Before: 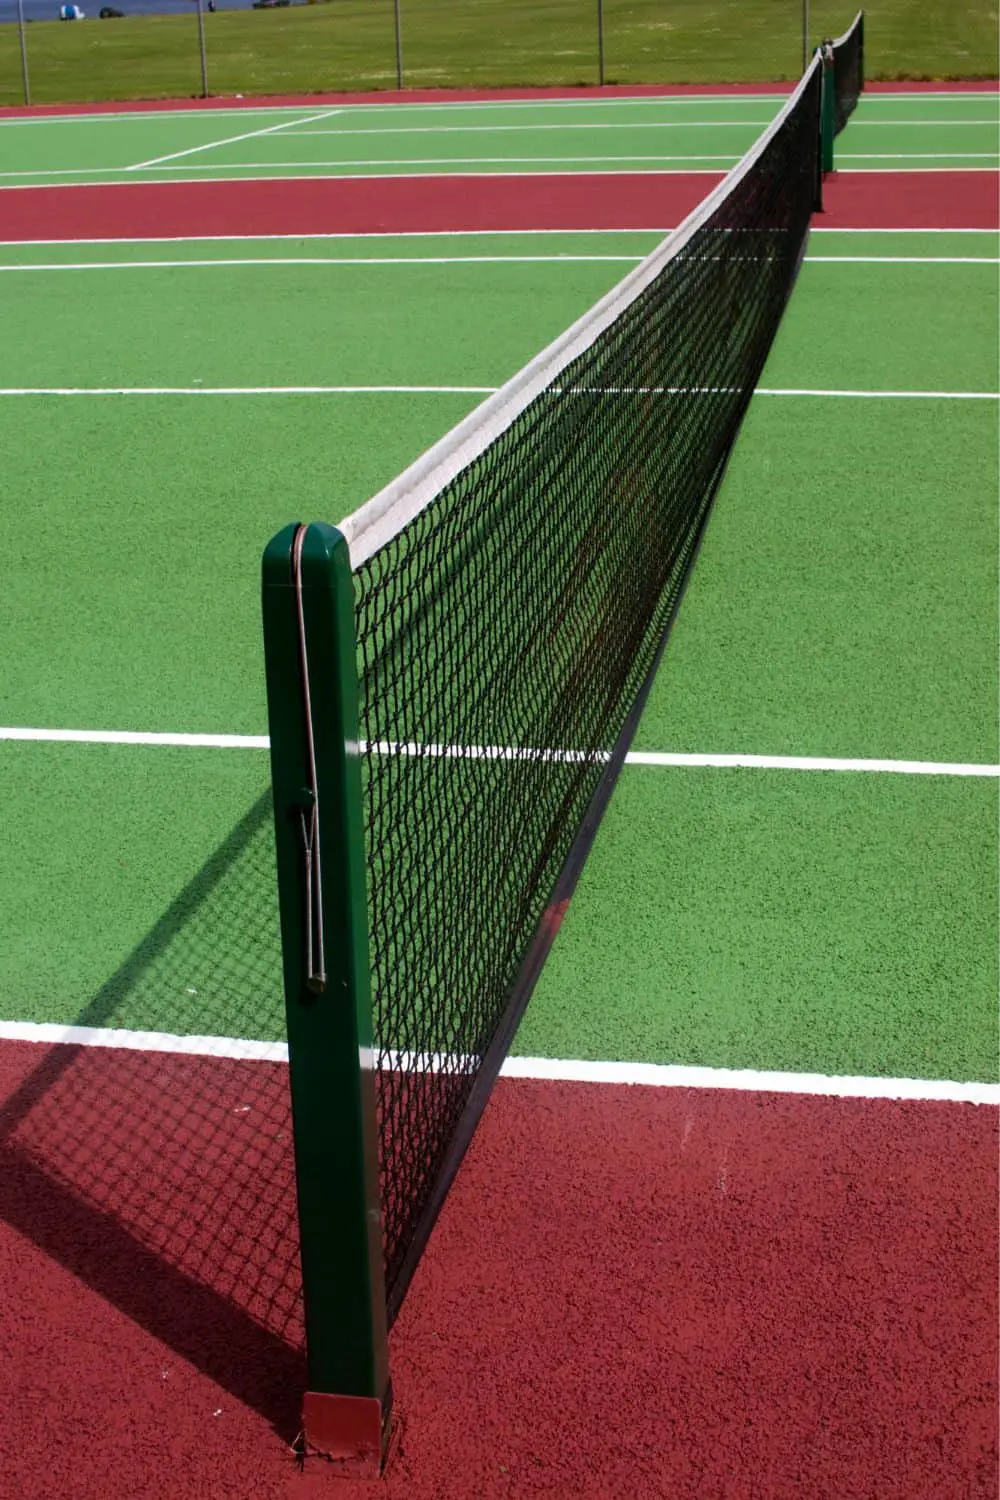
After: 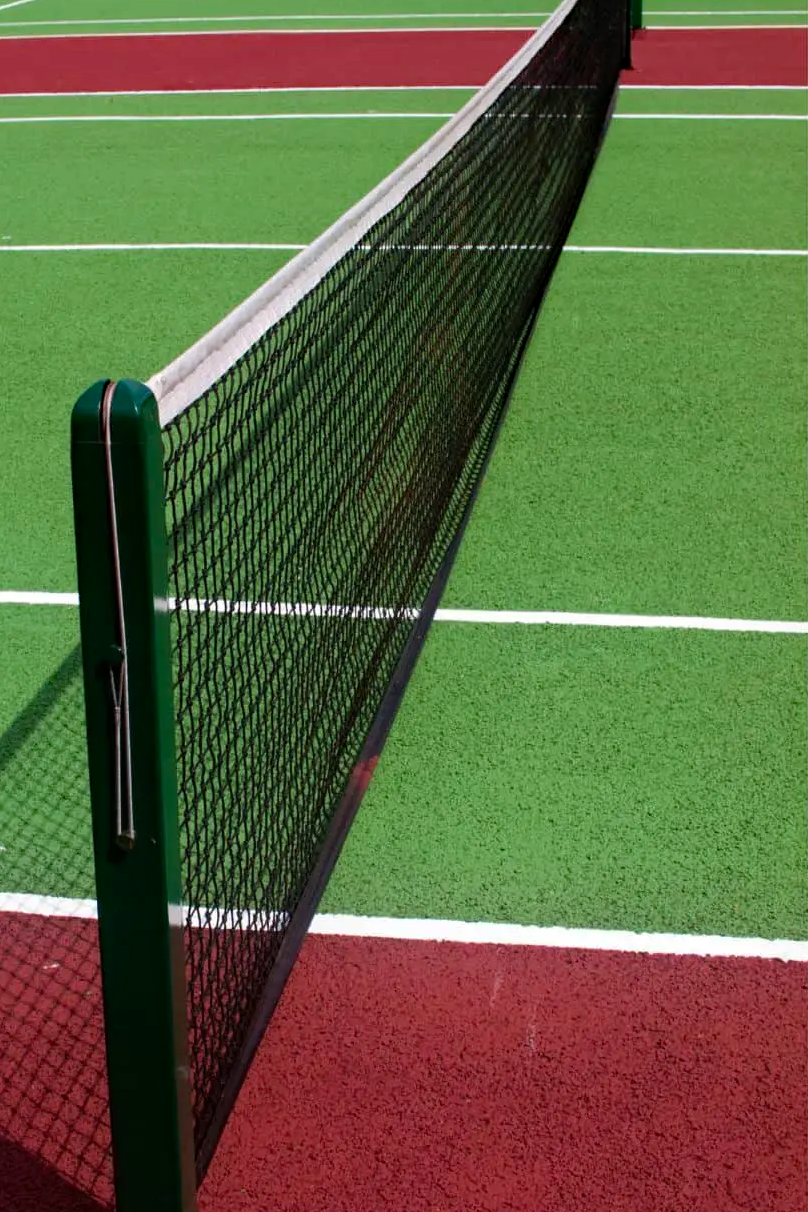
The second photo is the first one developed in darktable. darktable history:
haze removal: strength 0.29, distance 0.25, compatibility mode true, adaptive false
crop: left 19.159%, top 9.58%, bottom 9.58%
